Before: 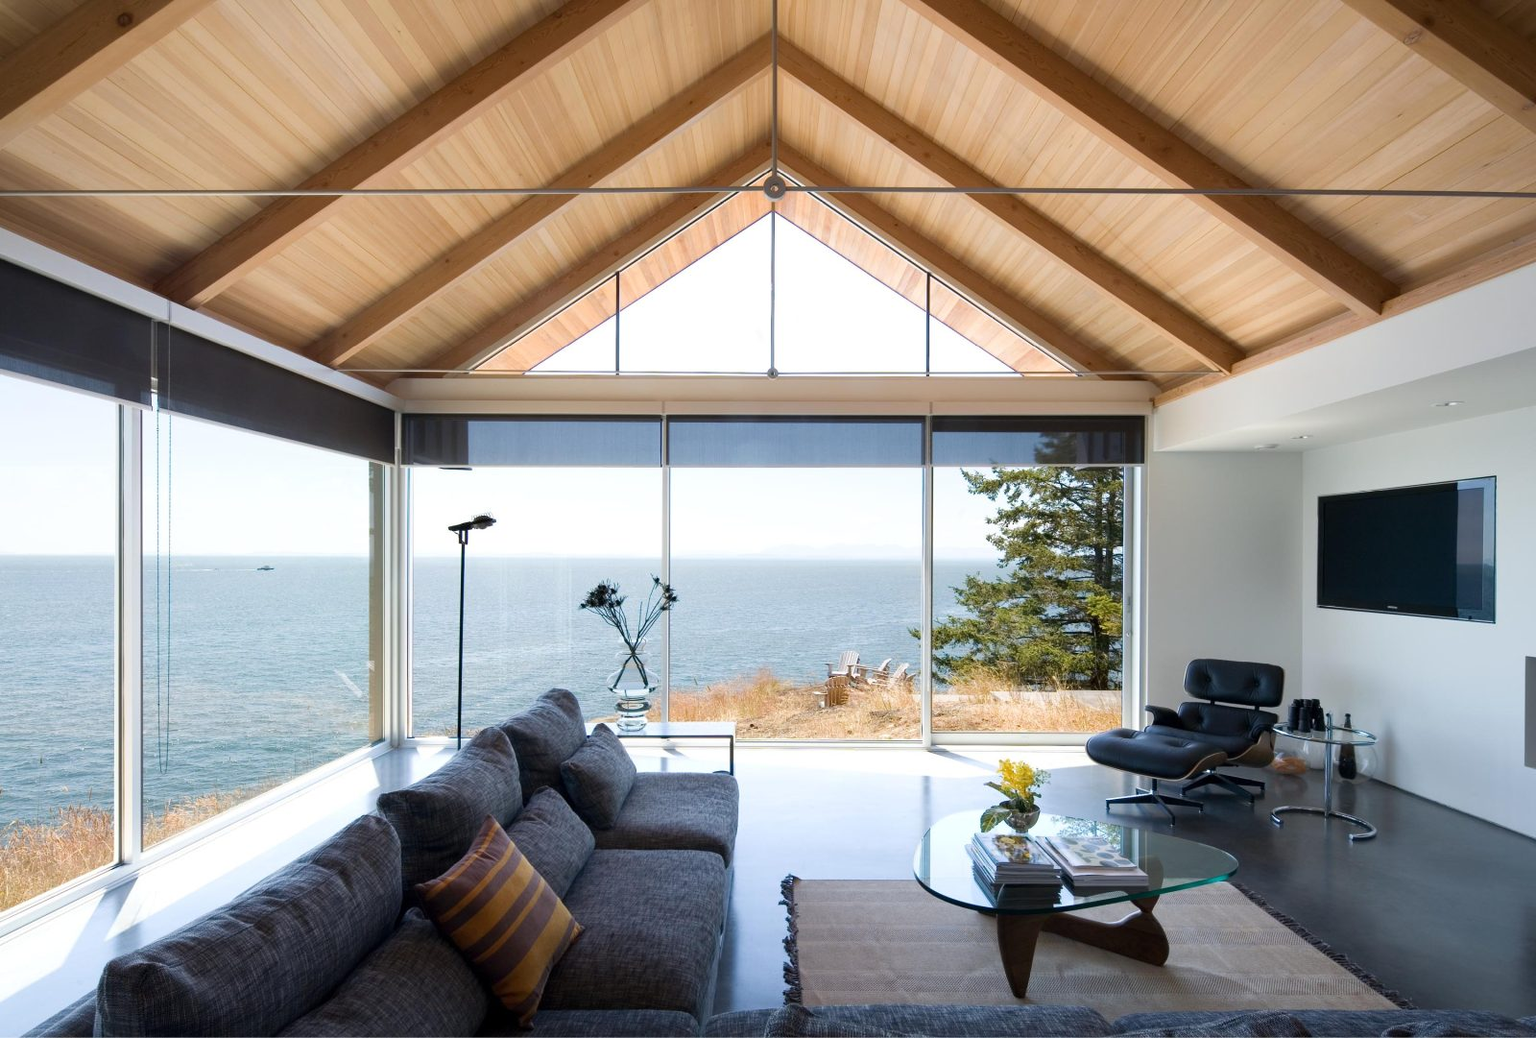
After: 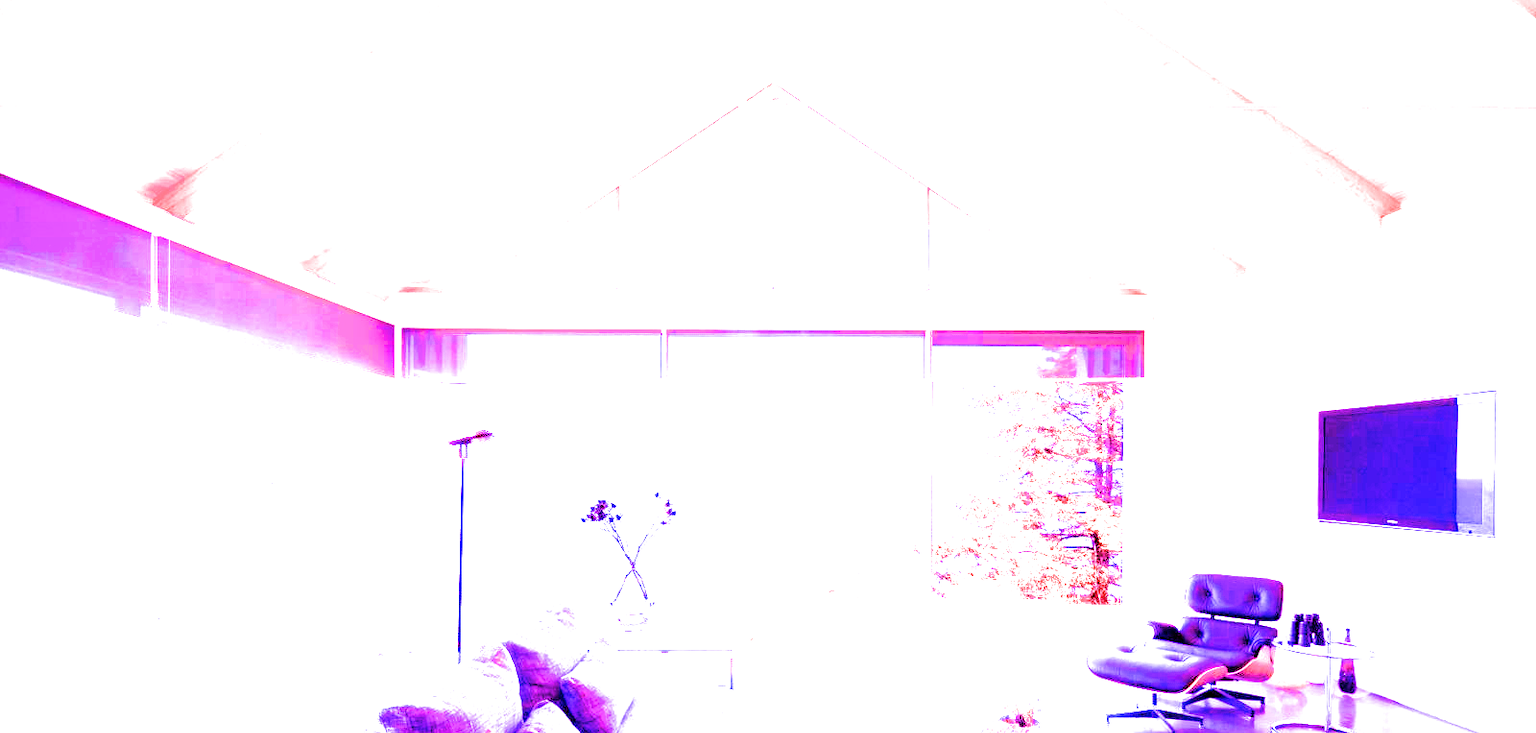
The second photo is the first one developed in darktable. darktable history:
filmic rgb: black relative exposure -7.65 EV, white relative exposure 4.56 EV, hardness 3.61, color science v6 (2022)
tone equalizer: -8 EV -1.08 EV, -7 EV -1.01 EV, -6 EV -0.867 EV, -5 EV -0.578 EV, -3 EV 0.578 EV, -2 EV 0.867 EV, -1 EV 1.01 EV, +0 EV 1.08 EV, edges refinement/feathering 500, mask exposure compensation -1.57 EV, preserve details no
white balance: red 8, blue 8
crop and rotate: top 8.293%, bottom 20.996%
